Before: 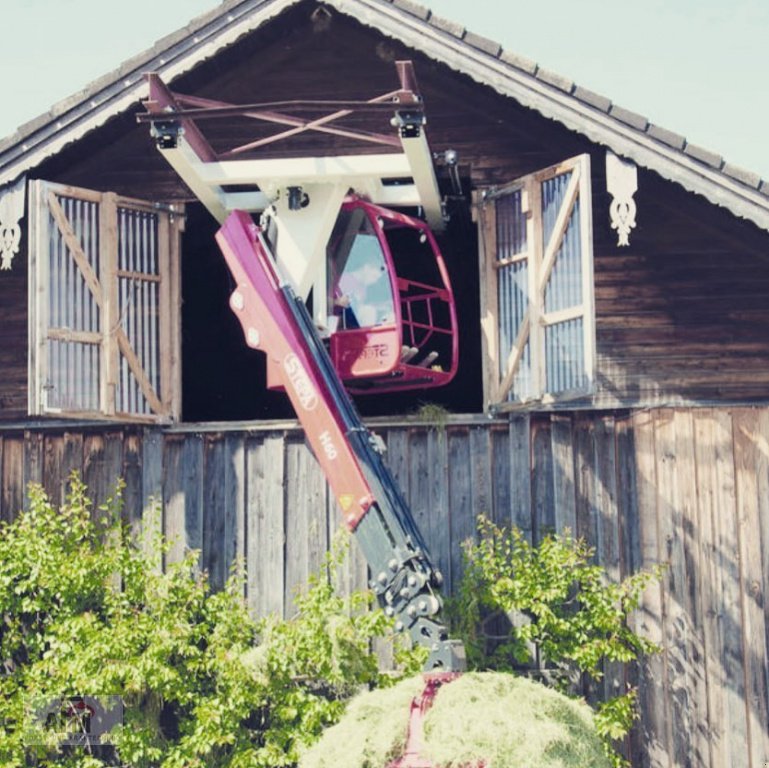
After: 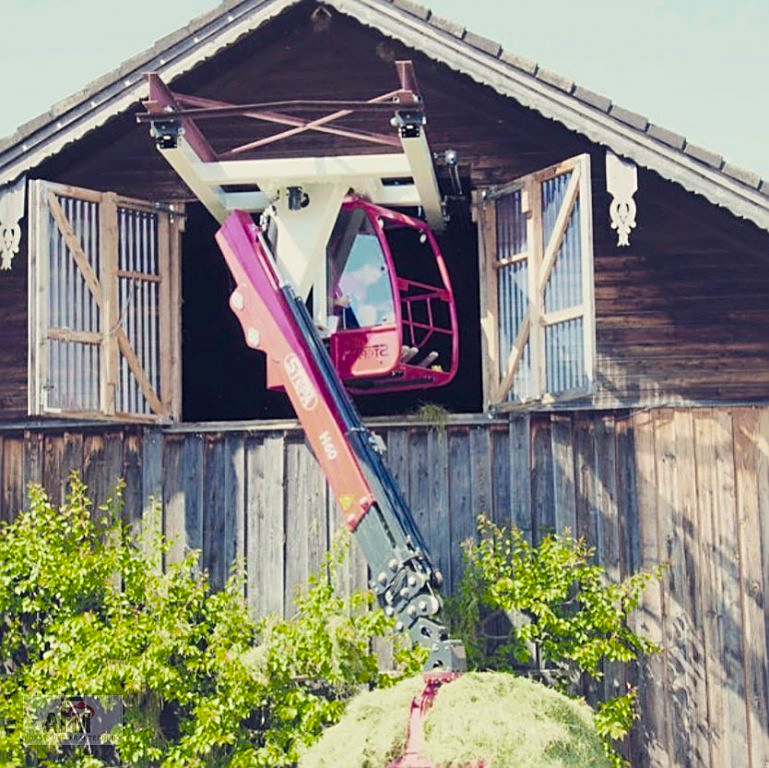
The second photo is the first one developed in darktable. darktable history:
color balance rgb: perceptual saturation grading › global saturation 29.647%, perceptual brilliance grading › global brilliance 1.968%, perceptual brilliance grading › highlights -3.952%
sharpen: on, module defaults
